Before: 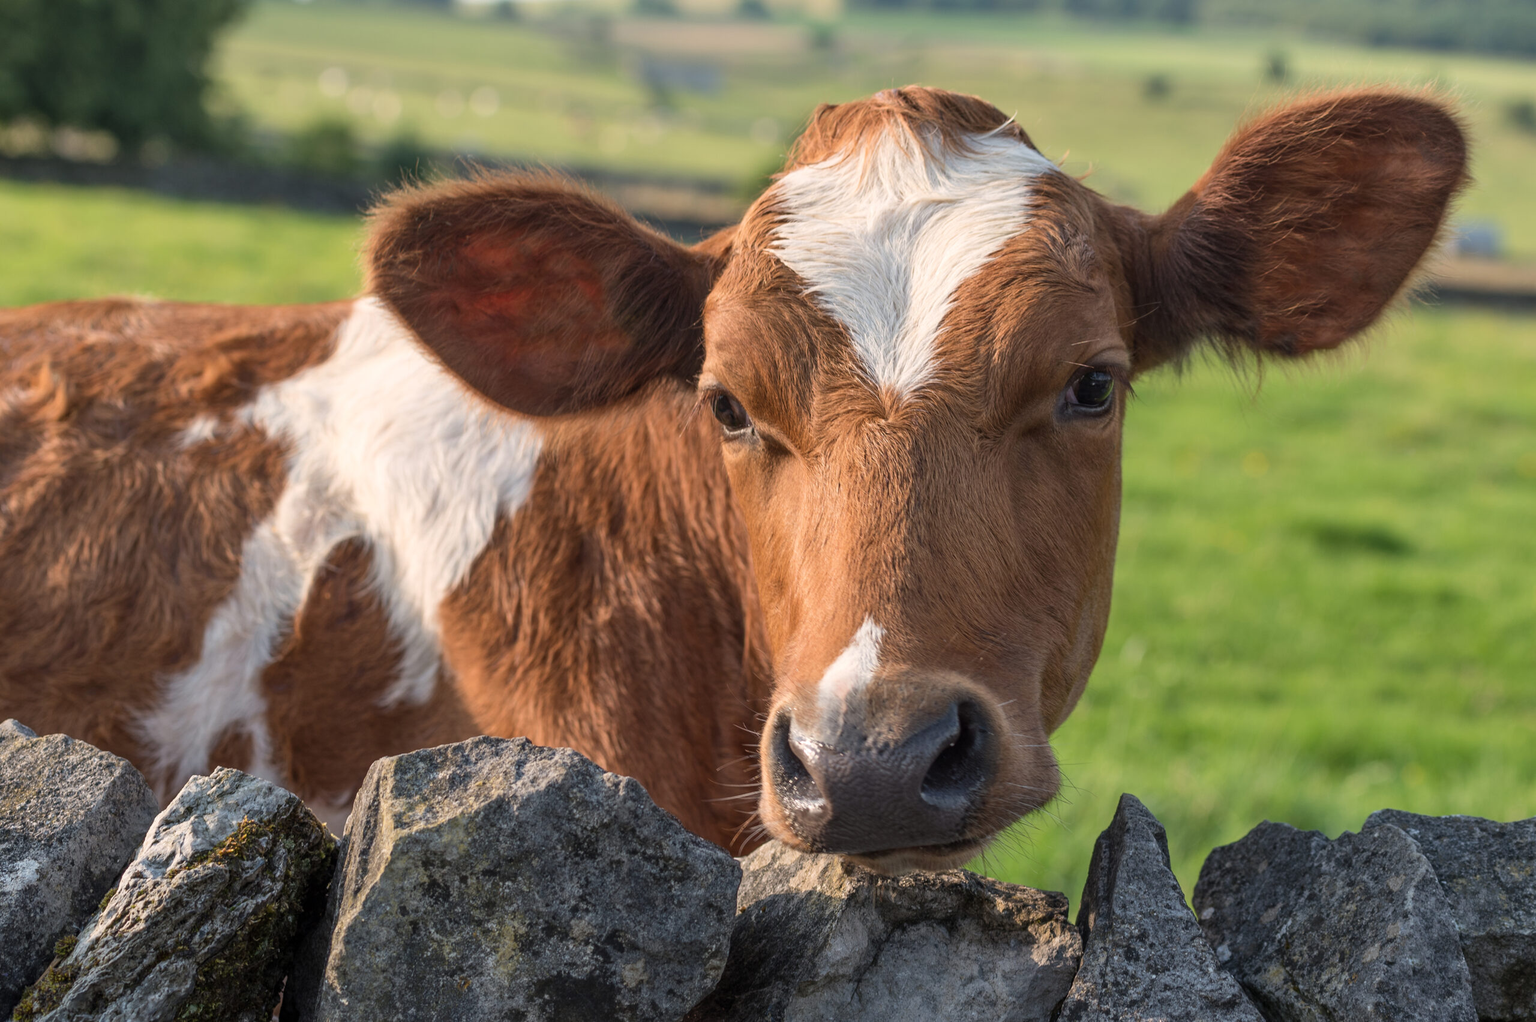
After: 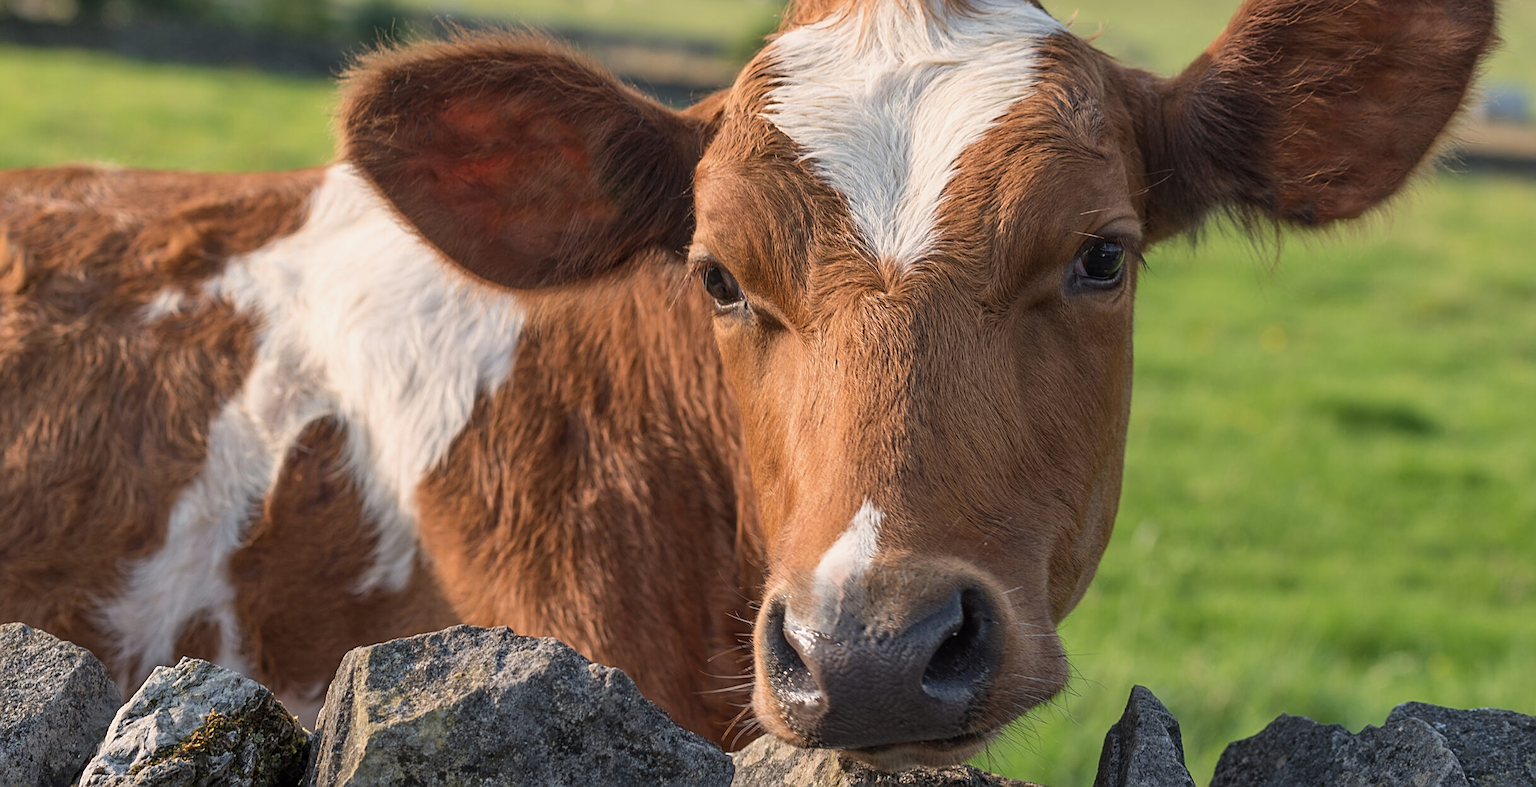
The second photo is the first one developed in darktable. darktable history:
exposure: exposure -0.113 EV, compensate highlight preservation false
sharpen: on, module defaults
crop and rotate: left 2.847%, top 13.825%, right 1.918%, bottom 12.734%
